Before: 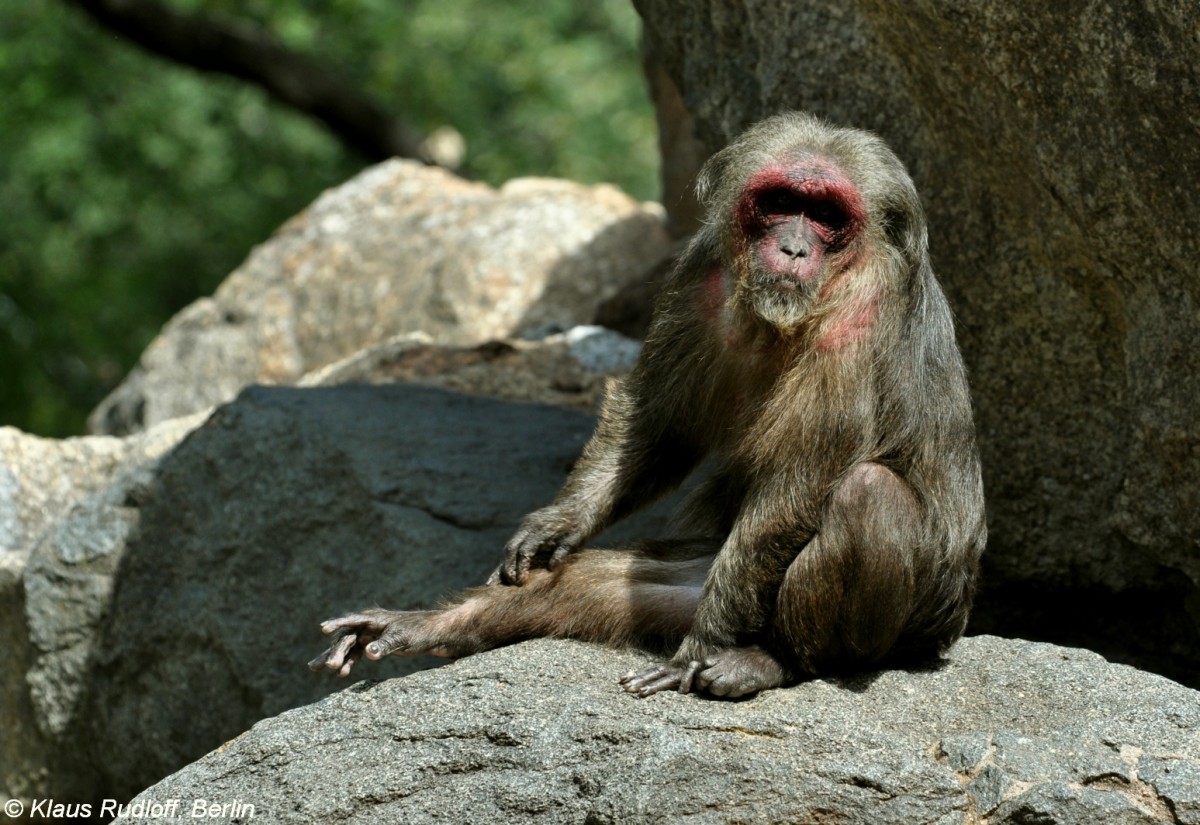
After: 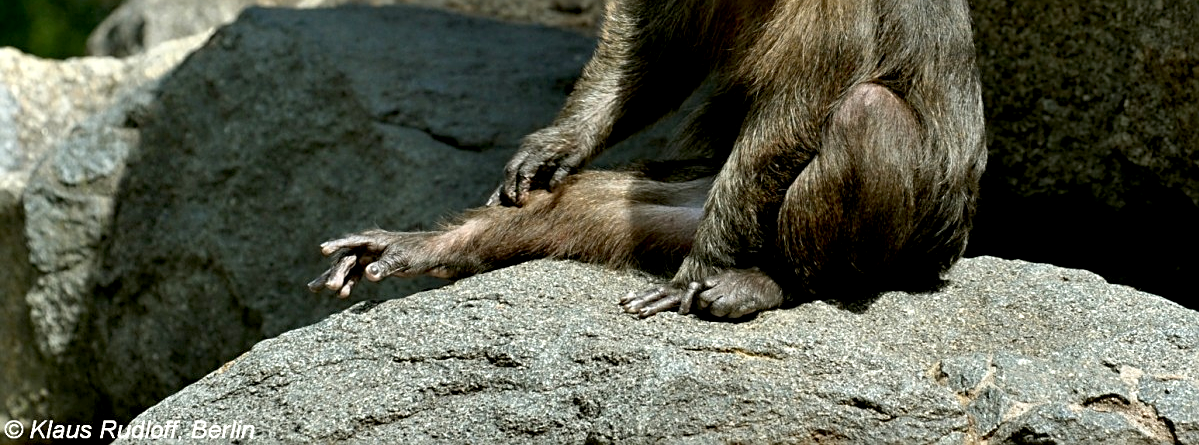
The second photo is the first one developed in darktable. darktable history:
exposure: black level correction 0.007, exposure 0.155 EV, compensate exposure bias true, compensate highlight preservation false
sharpen: on, module defaults
crop and rotate: top 46.059%, right 0.047%
